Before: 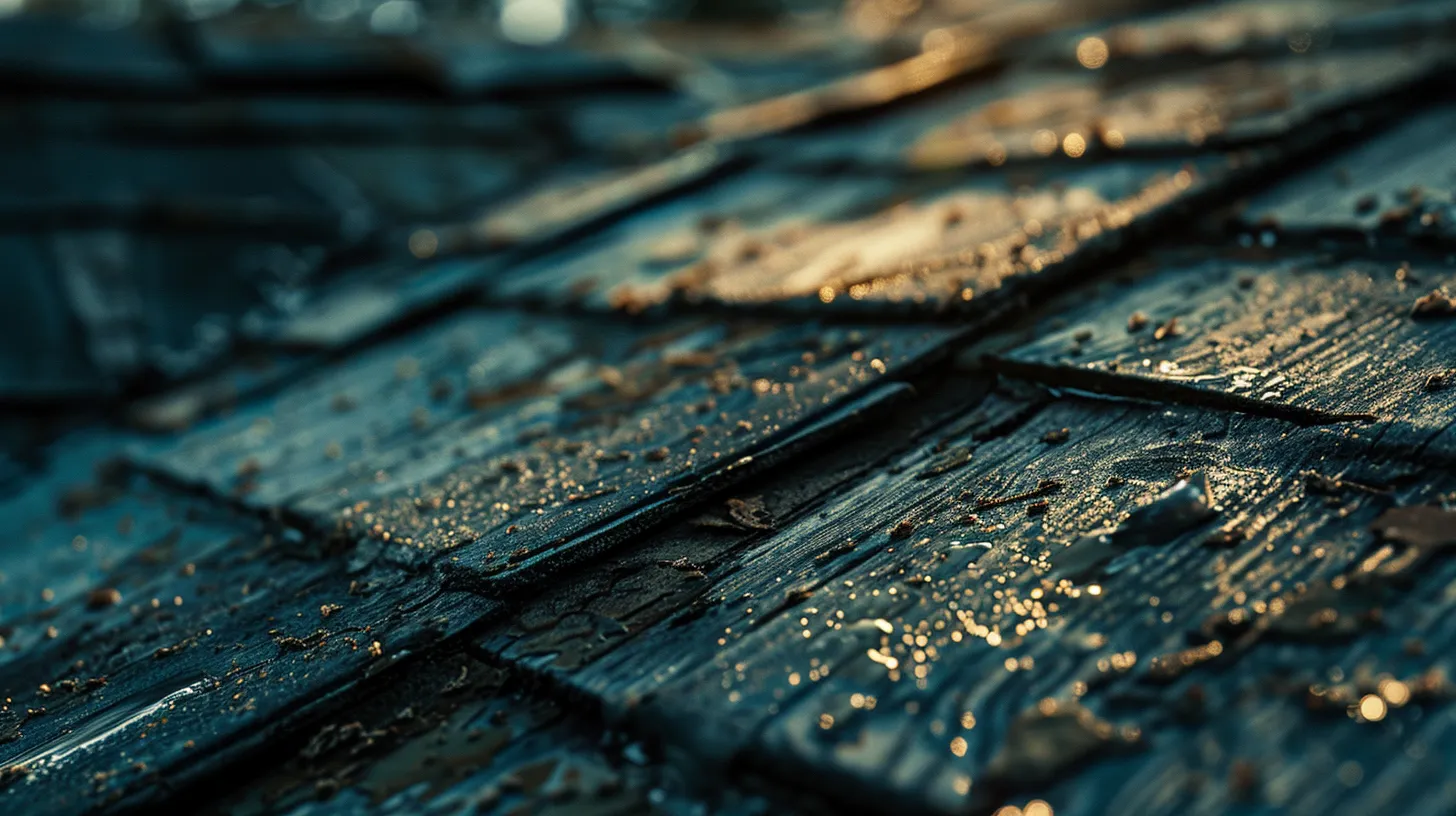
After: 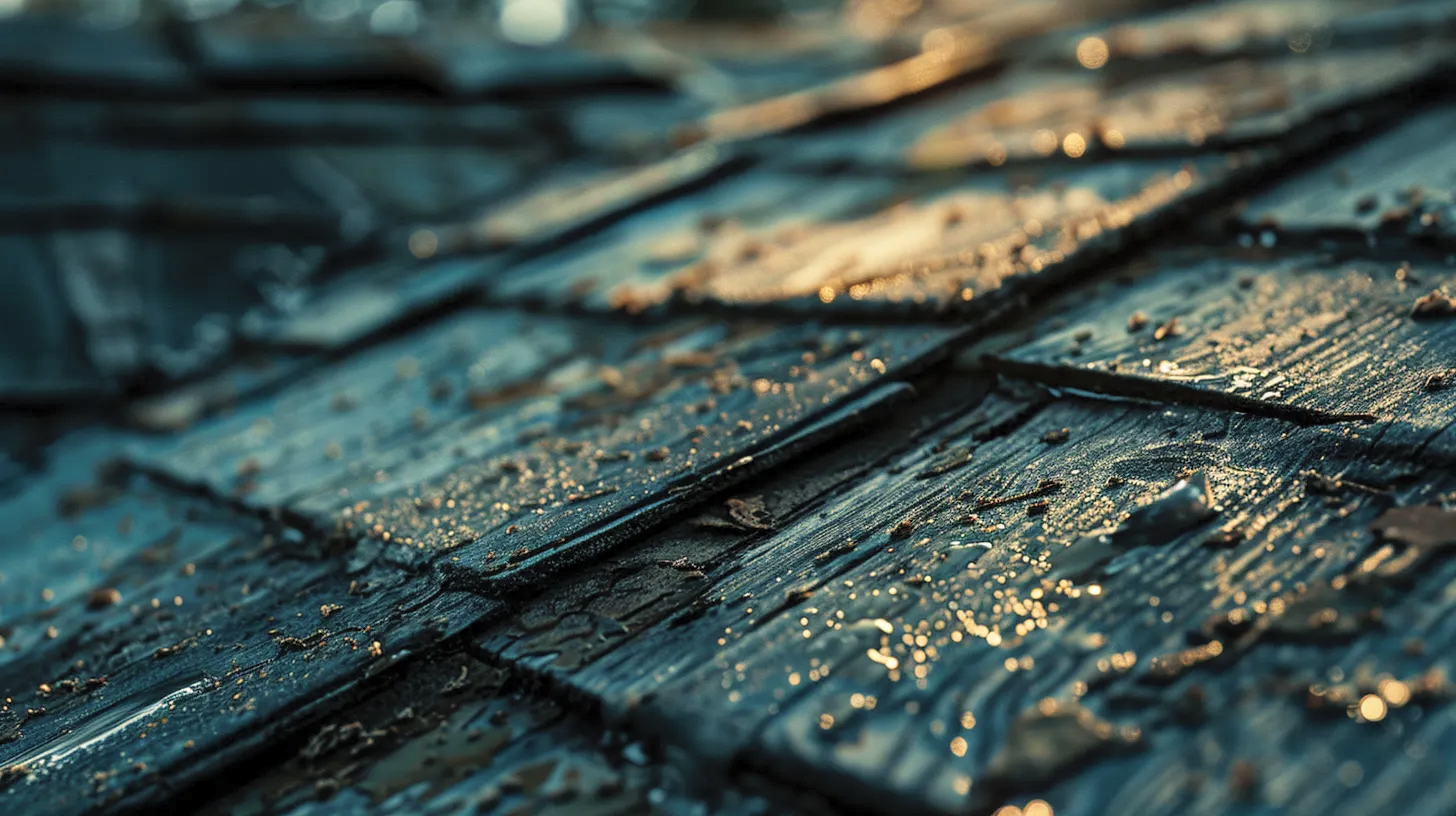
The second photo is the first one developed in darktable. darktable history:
contrast brightness saturation: brightness 0.15
local contrast: mode bilateral grid, contrast 10, coarseness 25, detail 110%, midtone range 0.2
